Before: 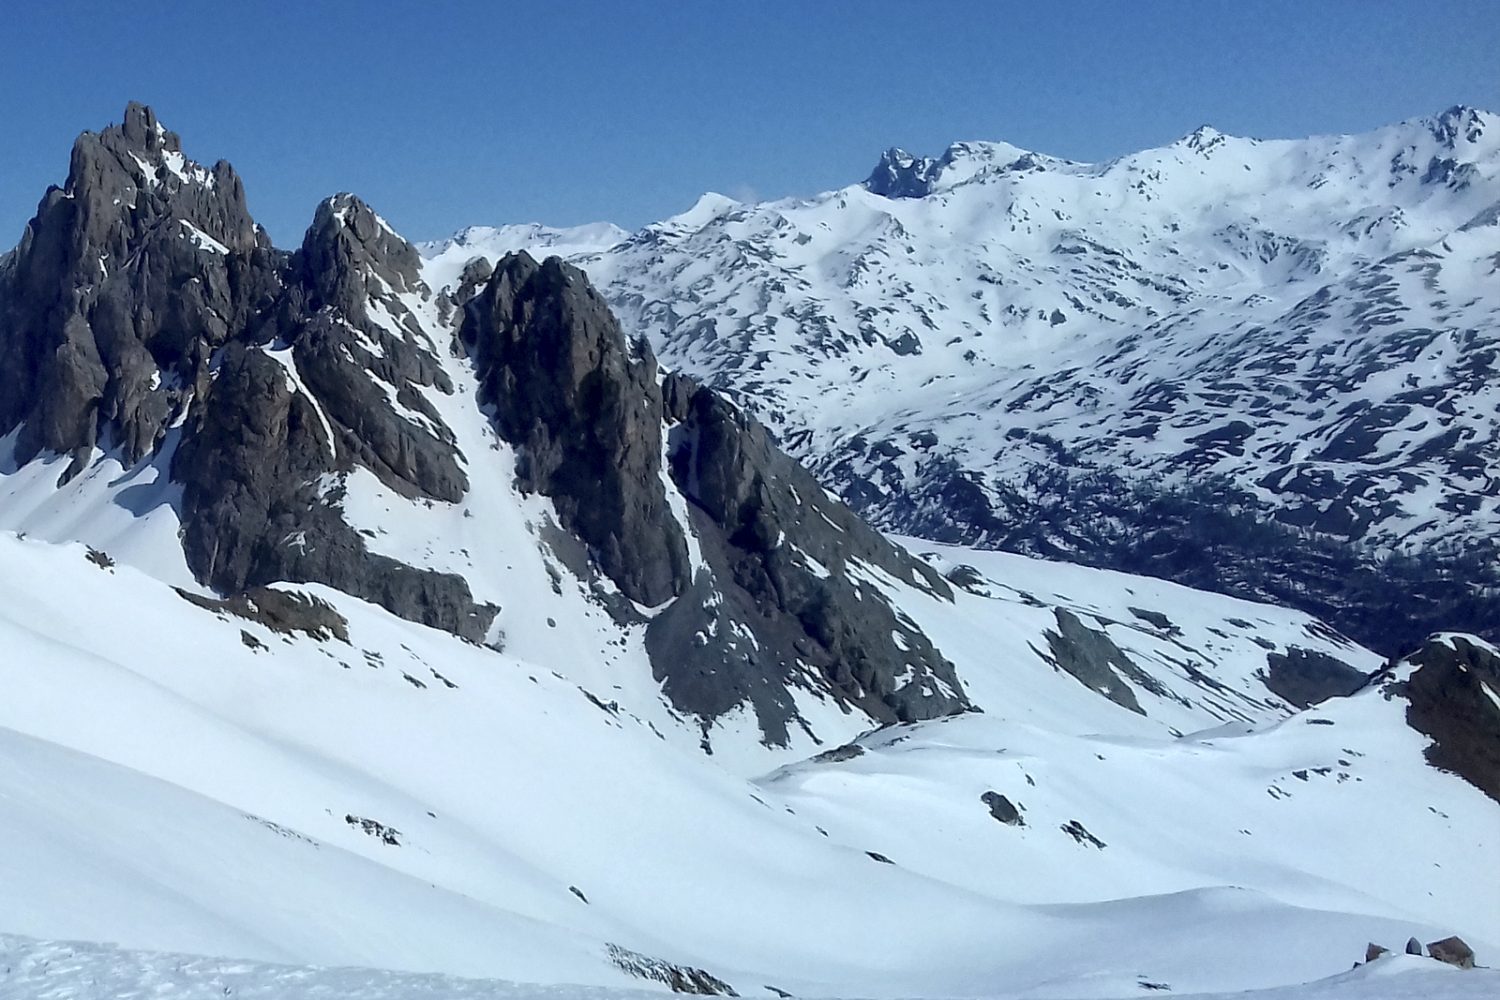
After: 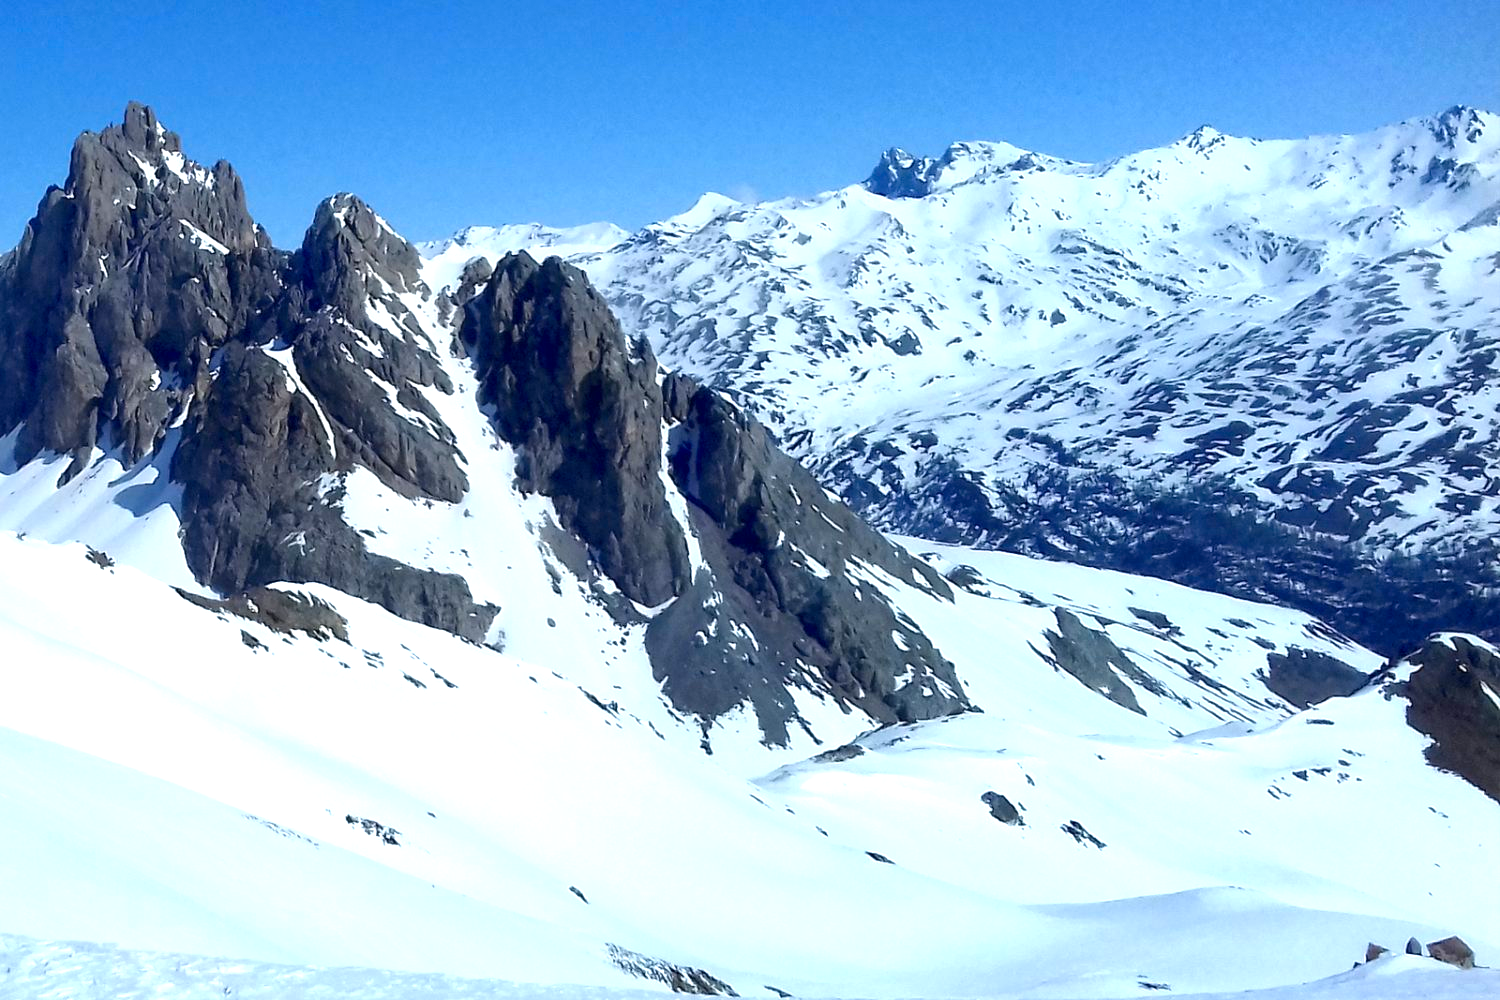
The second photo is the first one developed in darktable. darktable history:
exposure: black level correction 0, exposure 0.704 EV, compensate exposure bias true, compensate highlight preservation false
color correction: highlights b* 0.03, saturation 1.27
